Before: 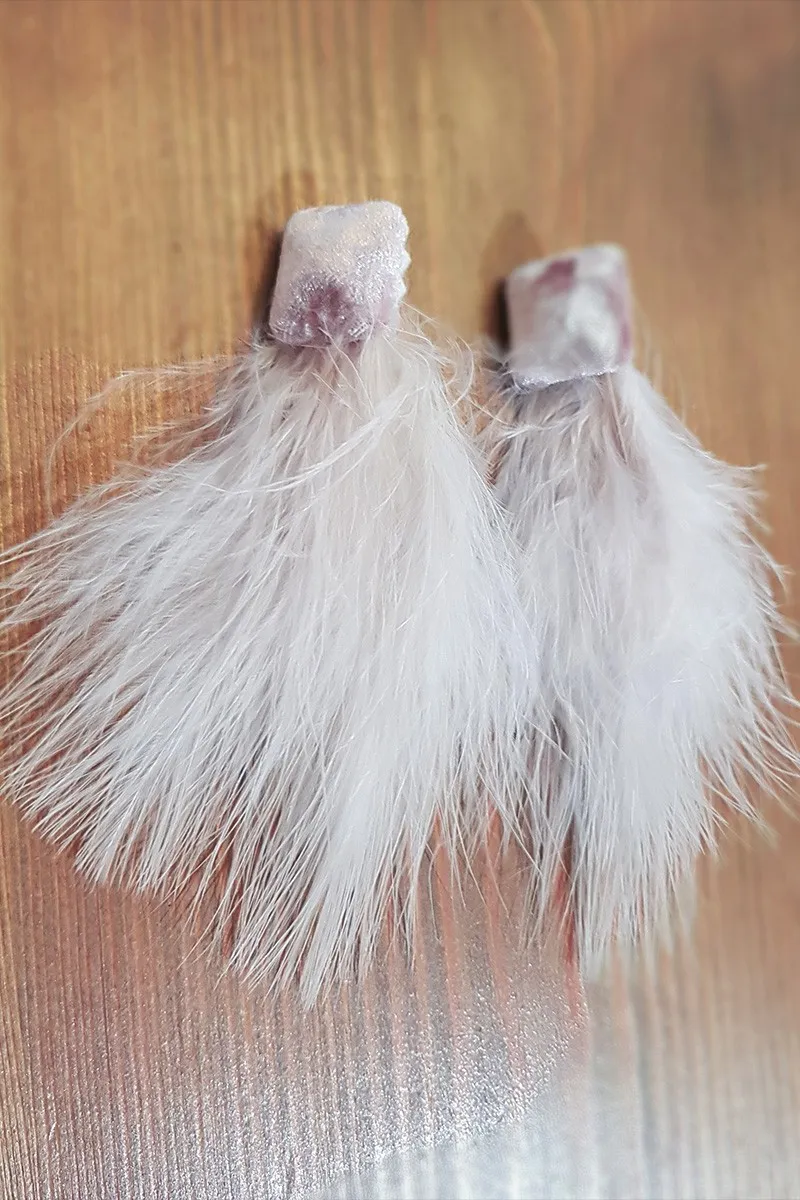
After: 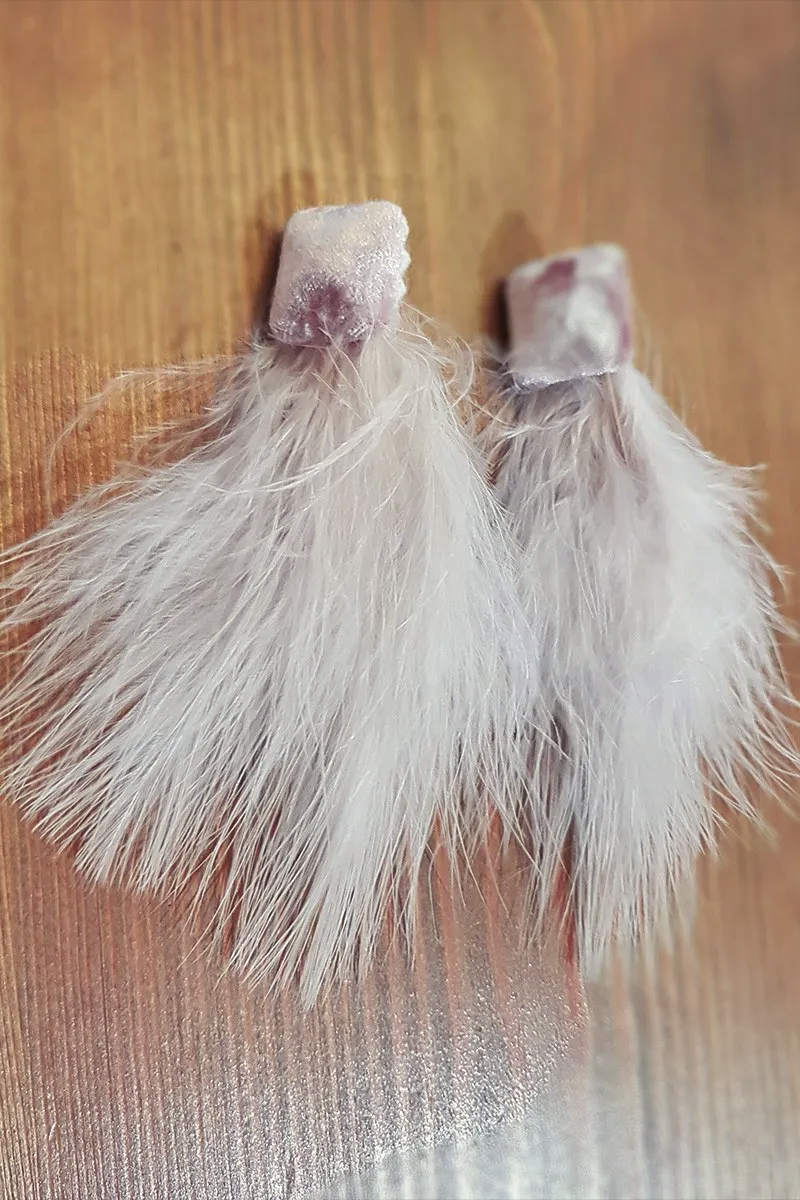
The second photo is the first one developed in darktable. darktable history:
color correction: highlights a* -0.95, highlights b* 4.5, shadows a* 3.55
shadows and highlights: soften with gaussian
